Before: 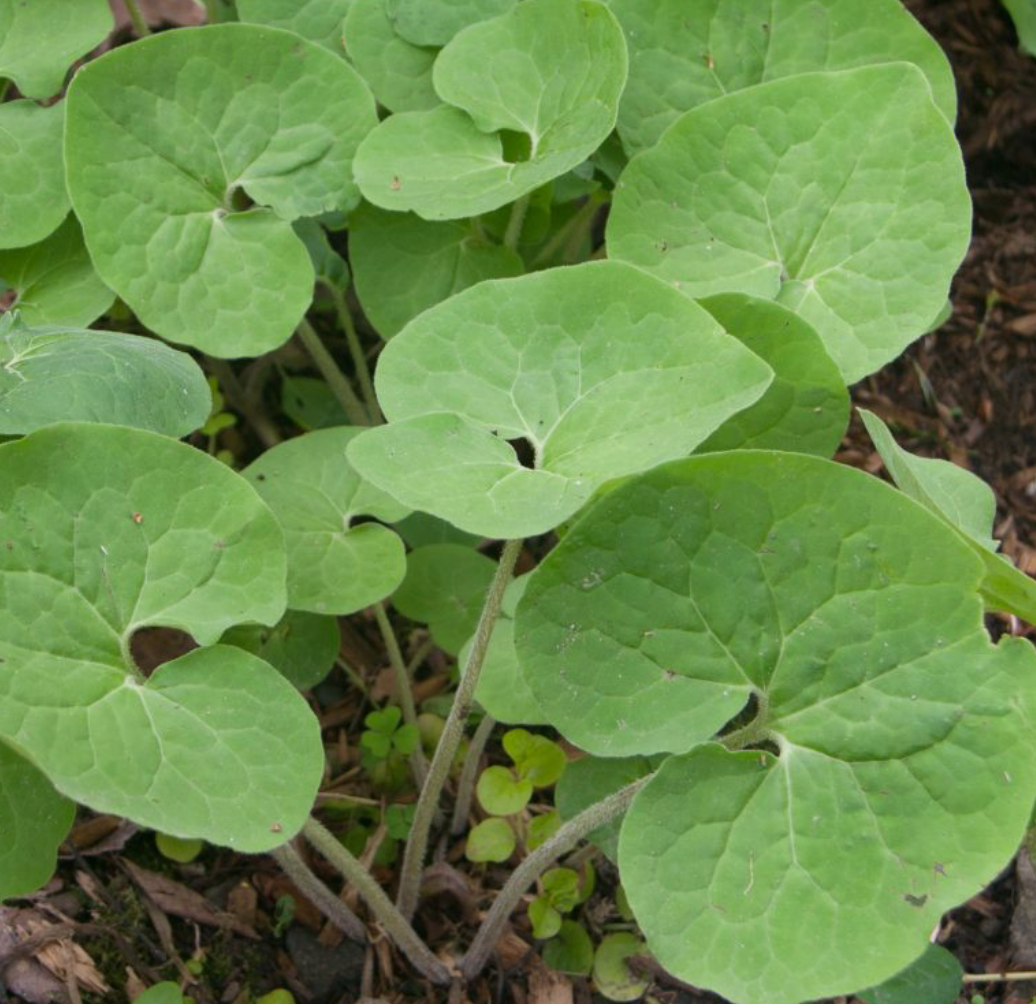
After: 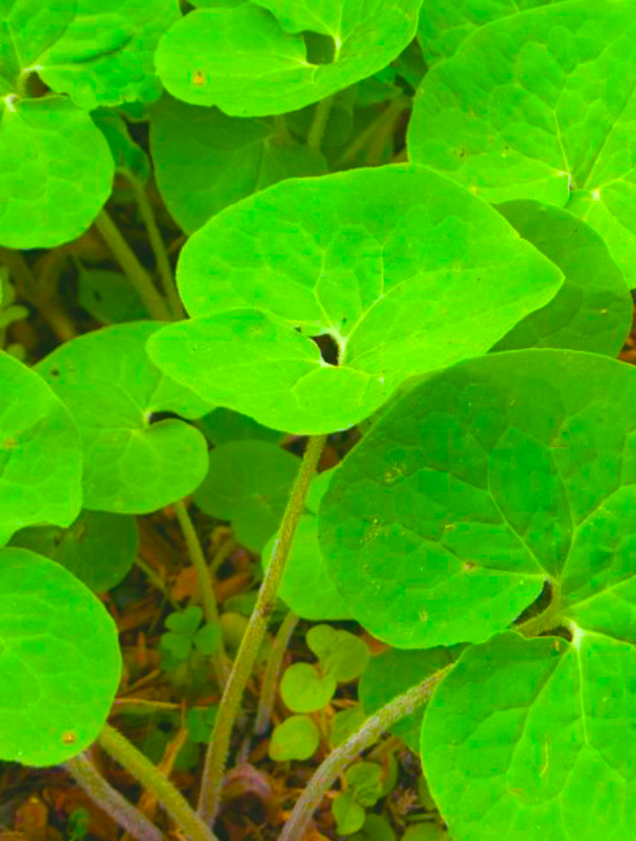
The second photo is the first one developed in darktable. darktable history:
contrast brightness saturation: contrast -0.19, saturation 0.19
color balance rgb: linear chroma grading › global chroma 42%, perceptual saturation grading › global saturation 42%, perceptual brilliance grading › global brilliance 25%, global vibrance 33%
crop and rotate: left 22.918%, top 5.629%, right 14.711%, bottom 2.247%
rotate and perspective: rotation -0.013°, lens shift (vertical) -0.027, lens shift (horizontal) 0.178, crop left 0.016, crop right 0.989, crop top 0.082, crop bottom 0.918
